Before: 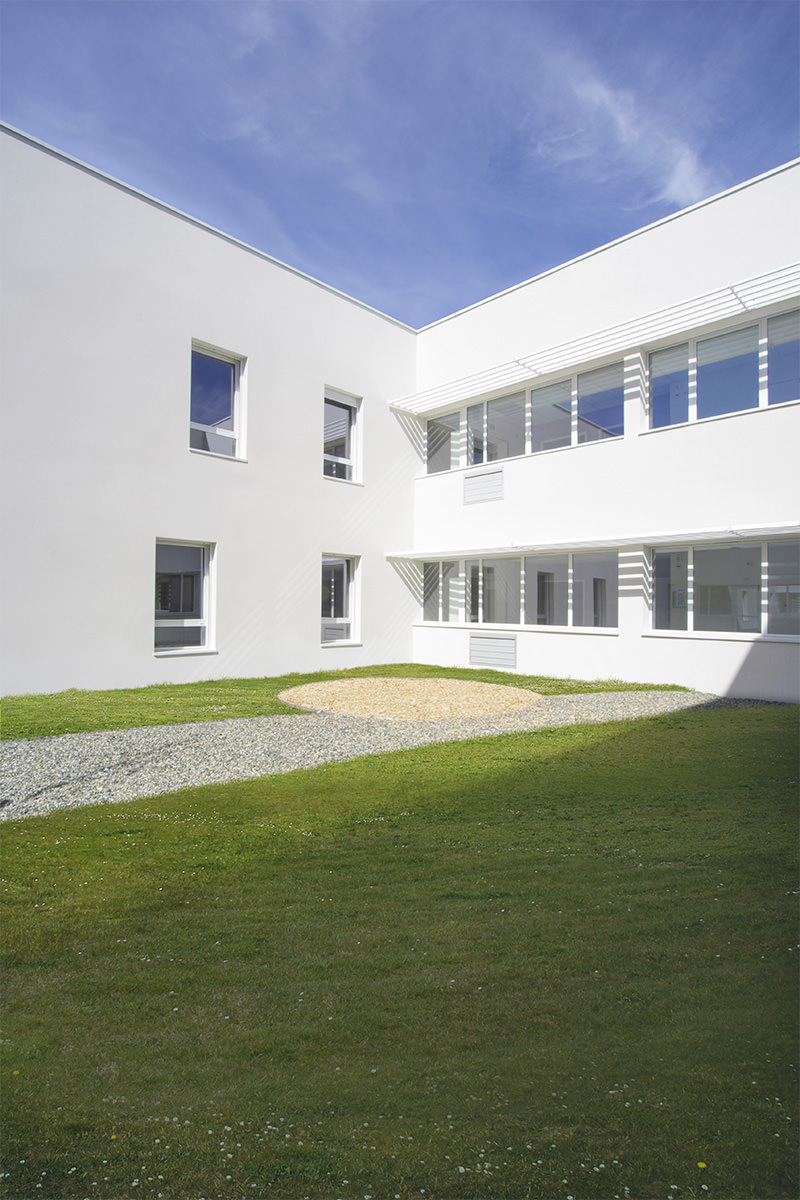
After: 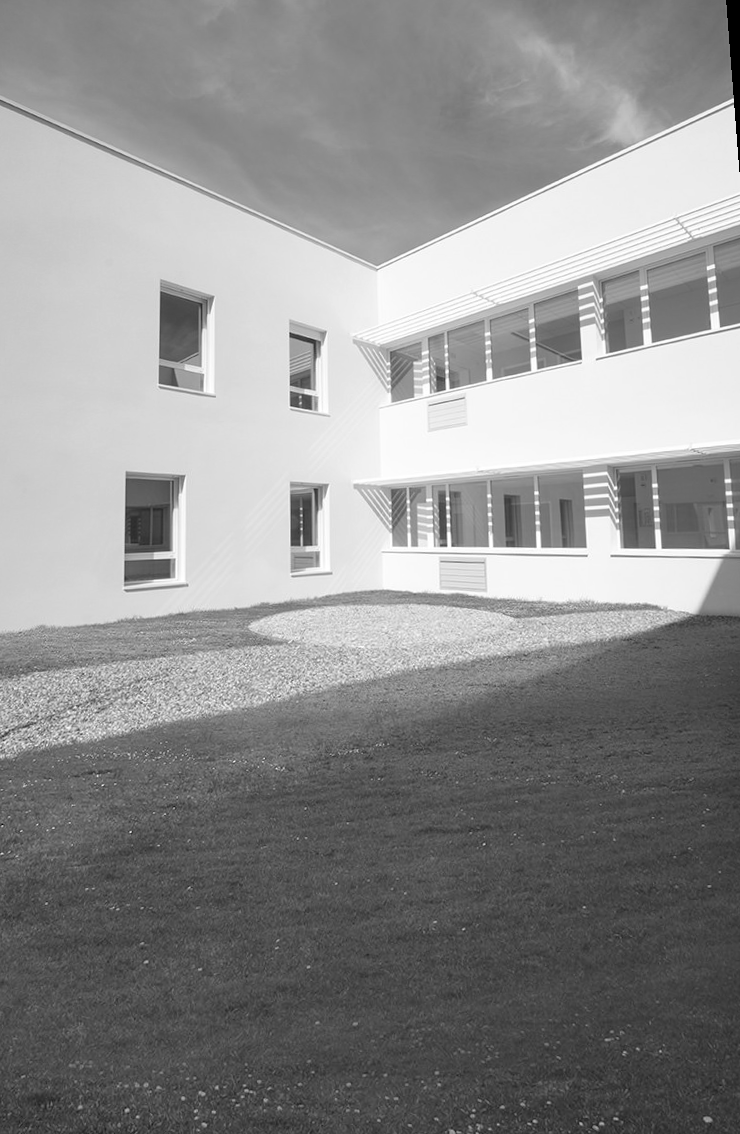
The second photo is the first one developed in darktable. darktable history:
monochrome: a 32, b 64, size 2.3, highlights 1
rotate and perspective: rotation -1.68°, lens shift (vertical) -0.146, crop left 0.049, crop right 0.912, crop top 0.032, crop bottom 0.96
